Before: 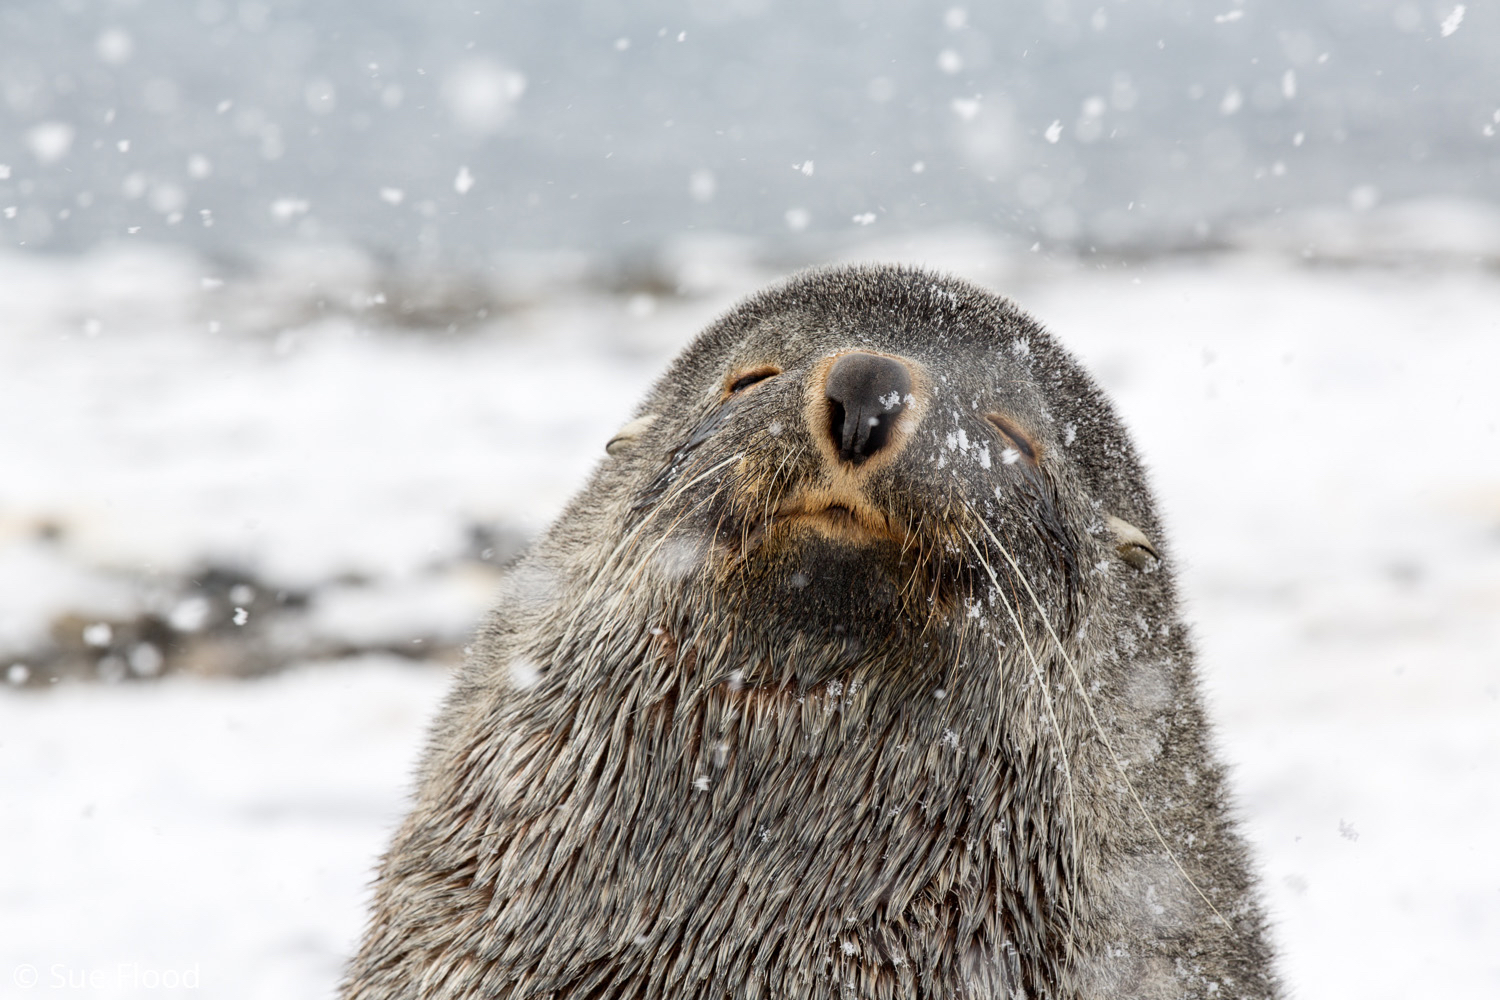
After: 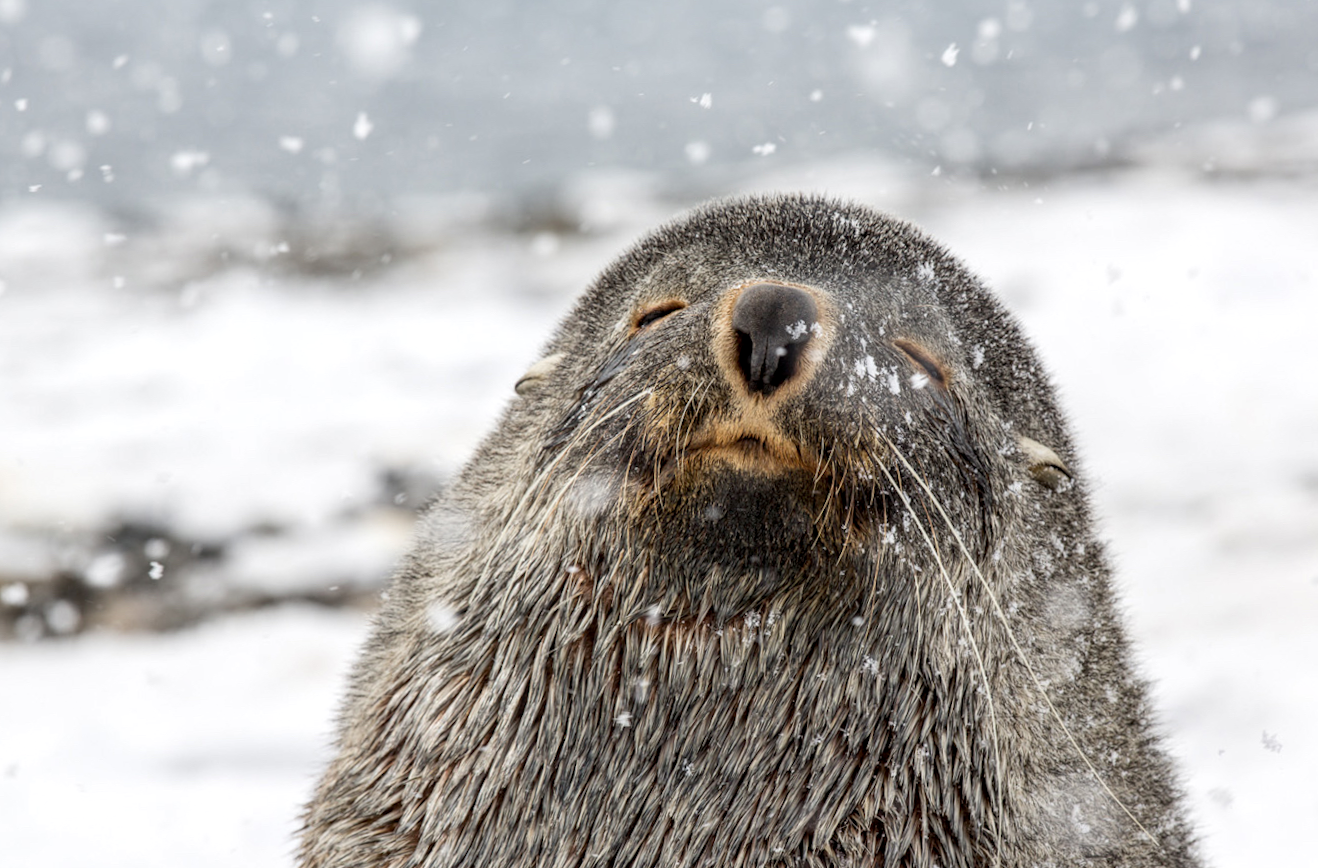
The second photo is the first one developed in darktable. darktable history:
crop and rotate: angle -2.38°
local contrast: on, module defaults
rotate and perspective: rotation -4.57°, crop left 0.054, crop right 0.944, crop top 0.087, crop bottom 0.914
